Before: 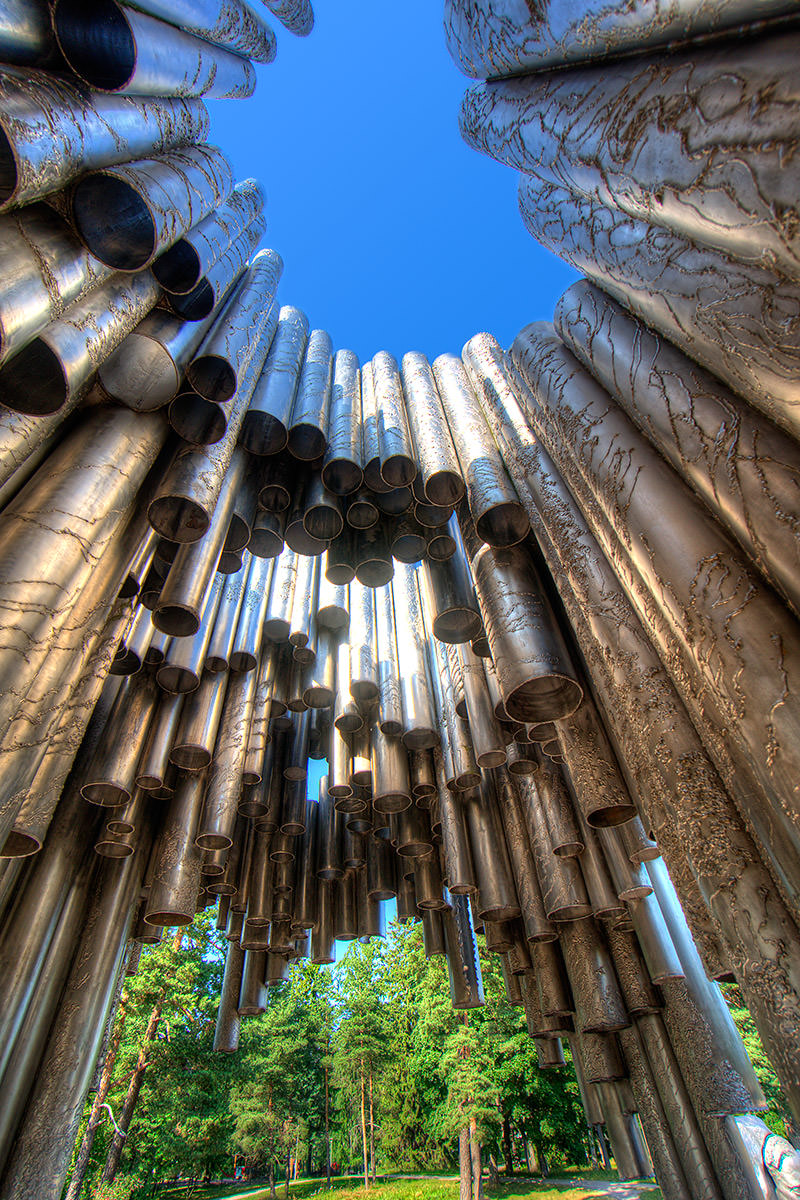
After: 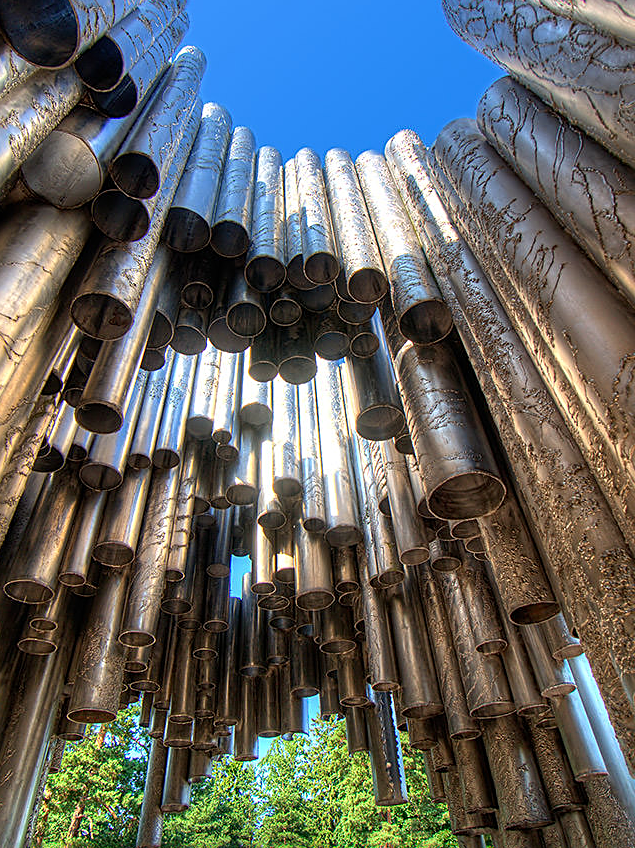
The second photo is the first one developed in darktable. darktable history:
sharpen: on, module defaults
crop: left 9.712%, top 16.928%, right 10.845%, bottom 12.332%
